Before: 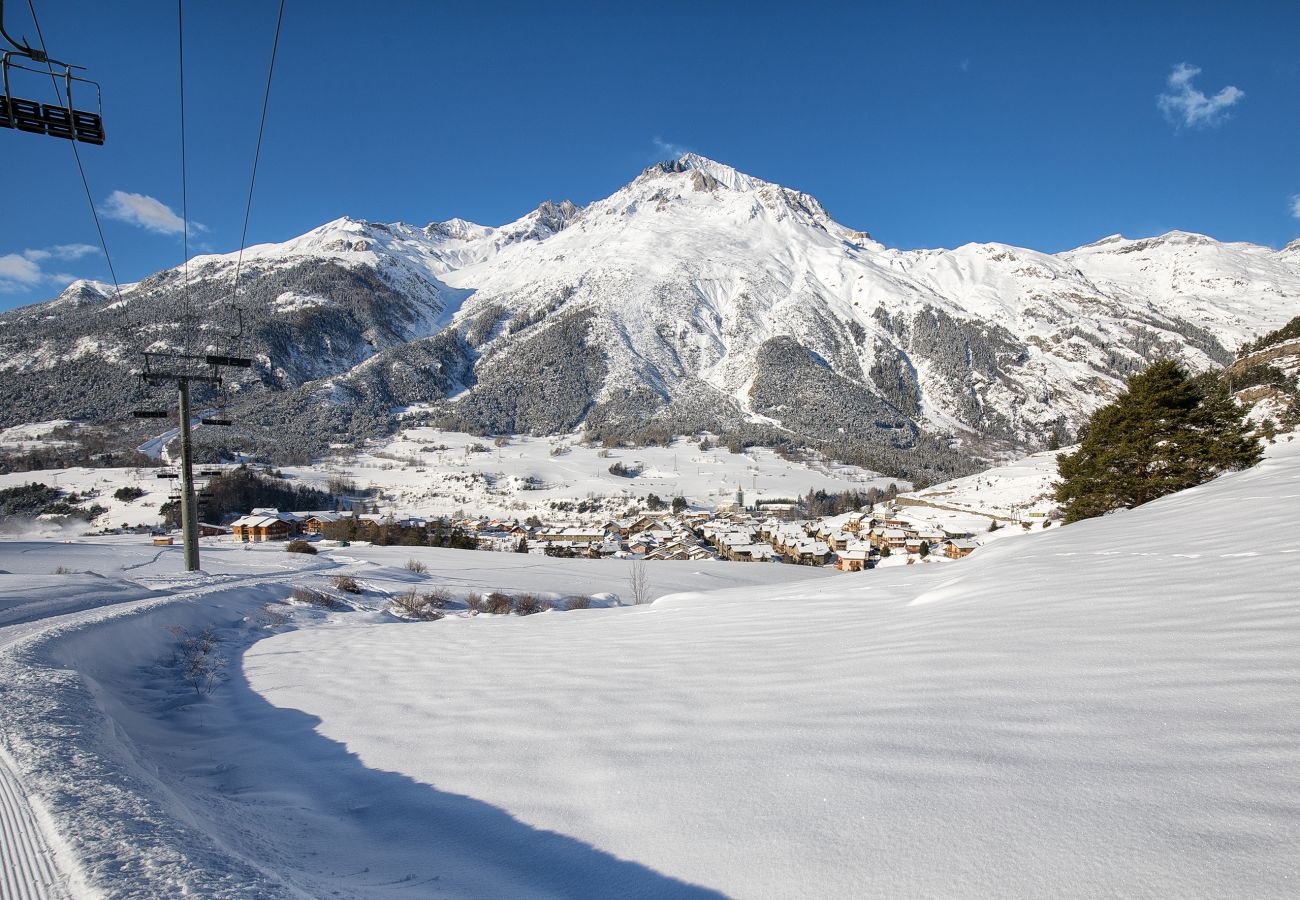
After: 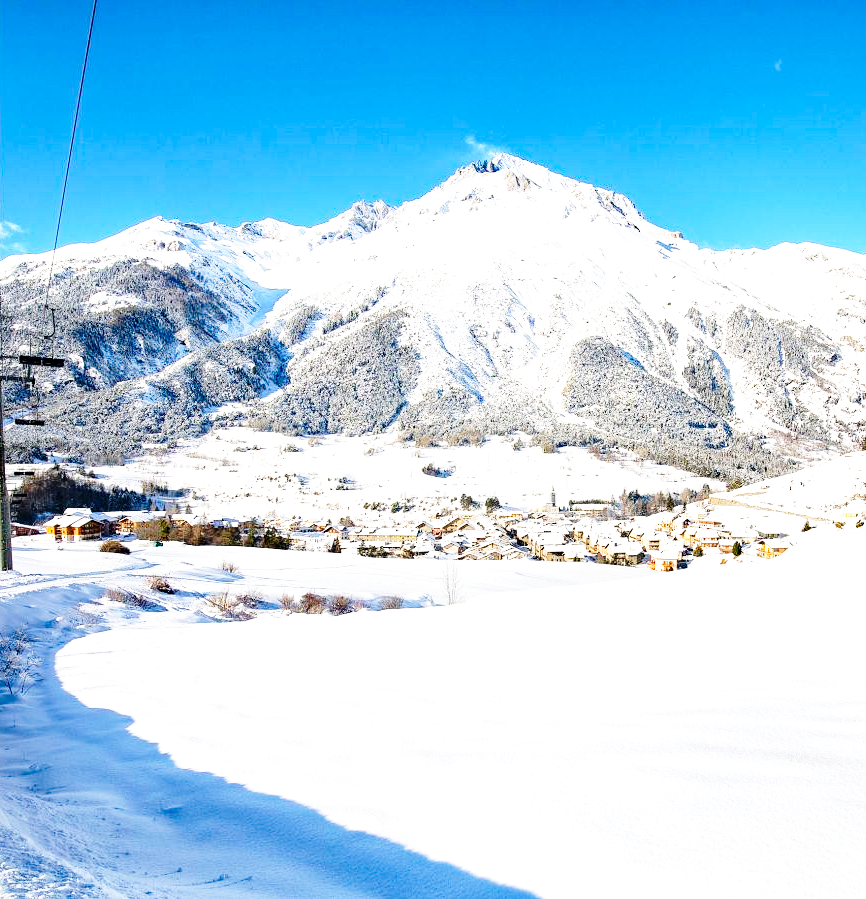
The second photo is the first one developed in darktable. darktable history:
color balance: contrast 6.48%, output saturation 113.3%
white balance: emerald 1
tone equalizer: on, module defaults
base curve: curves: ch0 [(0, 0) (0.028, 0.03) (0.105, 0.232) (0.387, 0.748) (0.754, 0.968) (1, 1)], fusion 1, exposure shift 0.576, preserve colors none
exposure: black level correction 0.001, exposure 0.5 EV, compensate exposure bias true, compensate highlight preservation false
haze removal: compatibility mode true, adaptive false
crop and rotate: left 14.385%, right 18.948%
